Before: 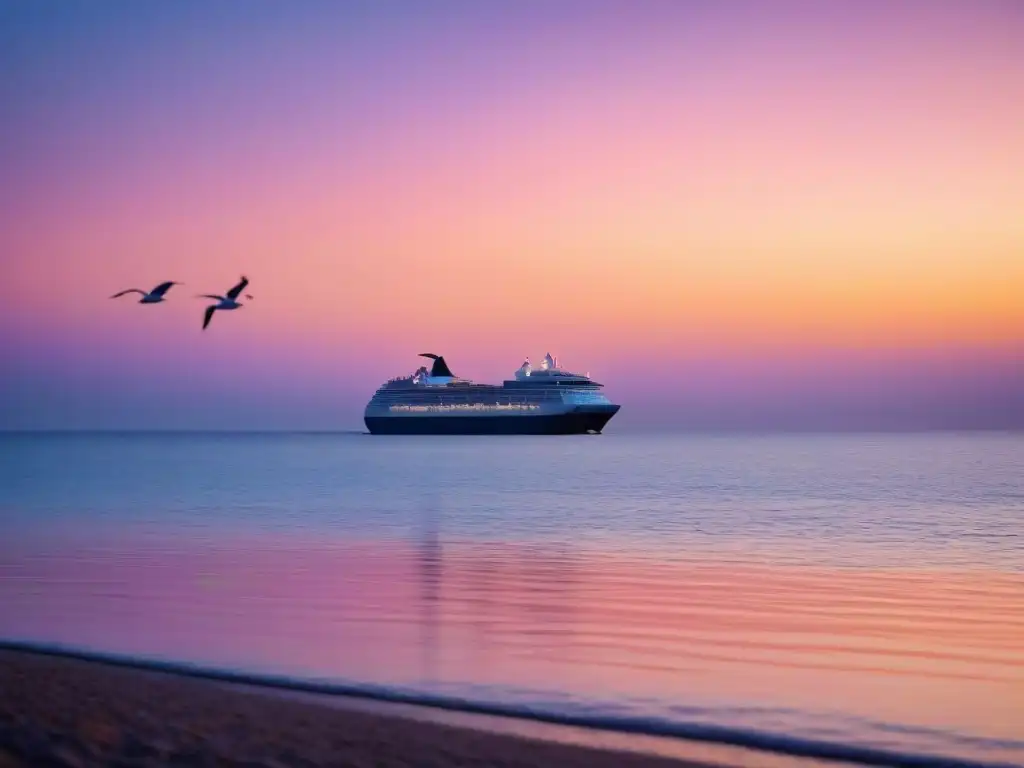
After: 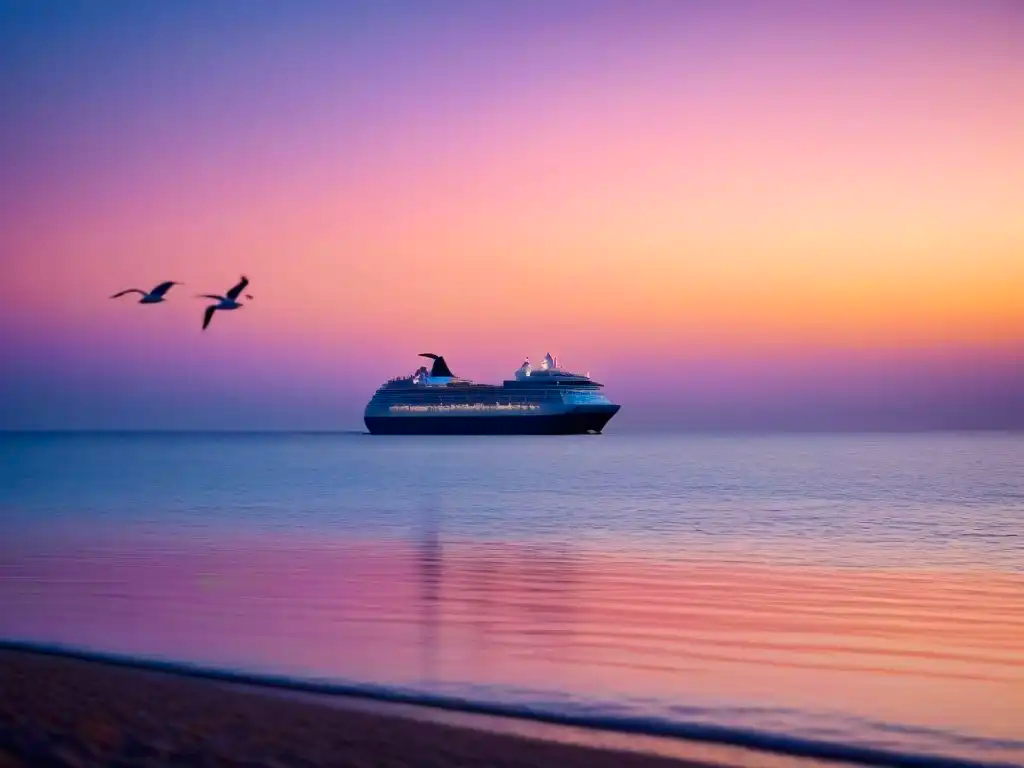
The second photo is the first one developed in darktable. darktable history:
contrast brightness saturation: contrast 0.127, brightness -0.057, saturation 0.161
